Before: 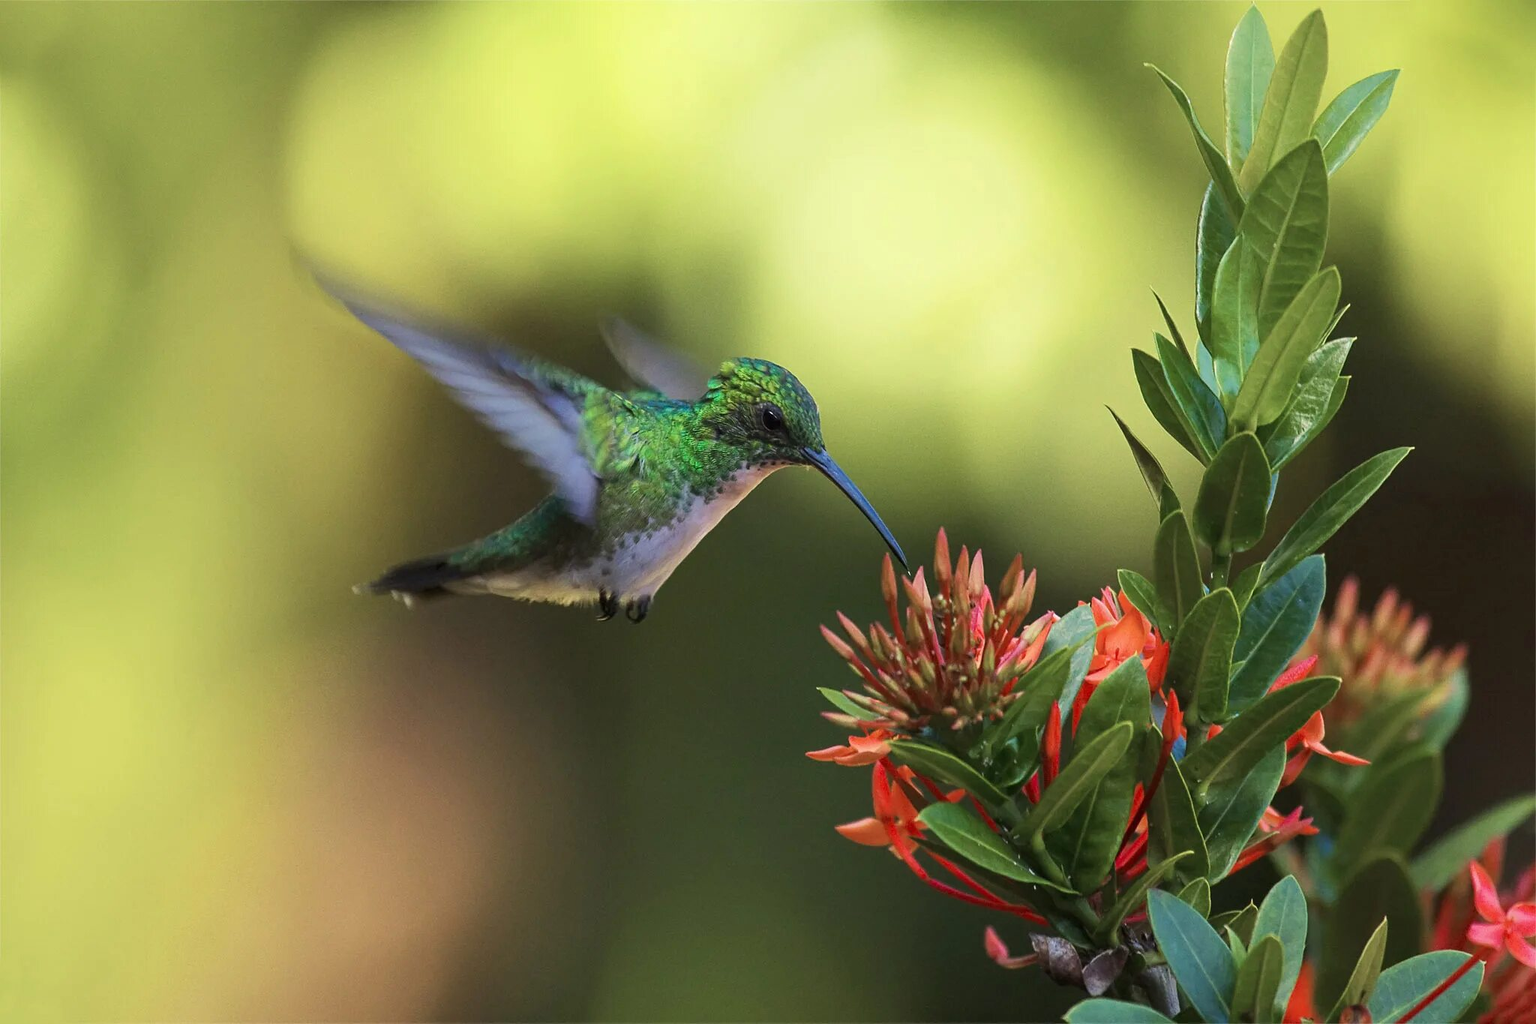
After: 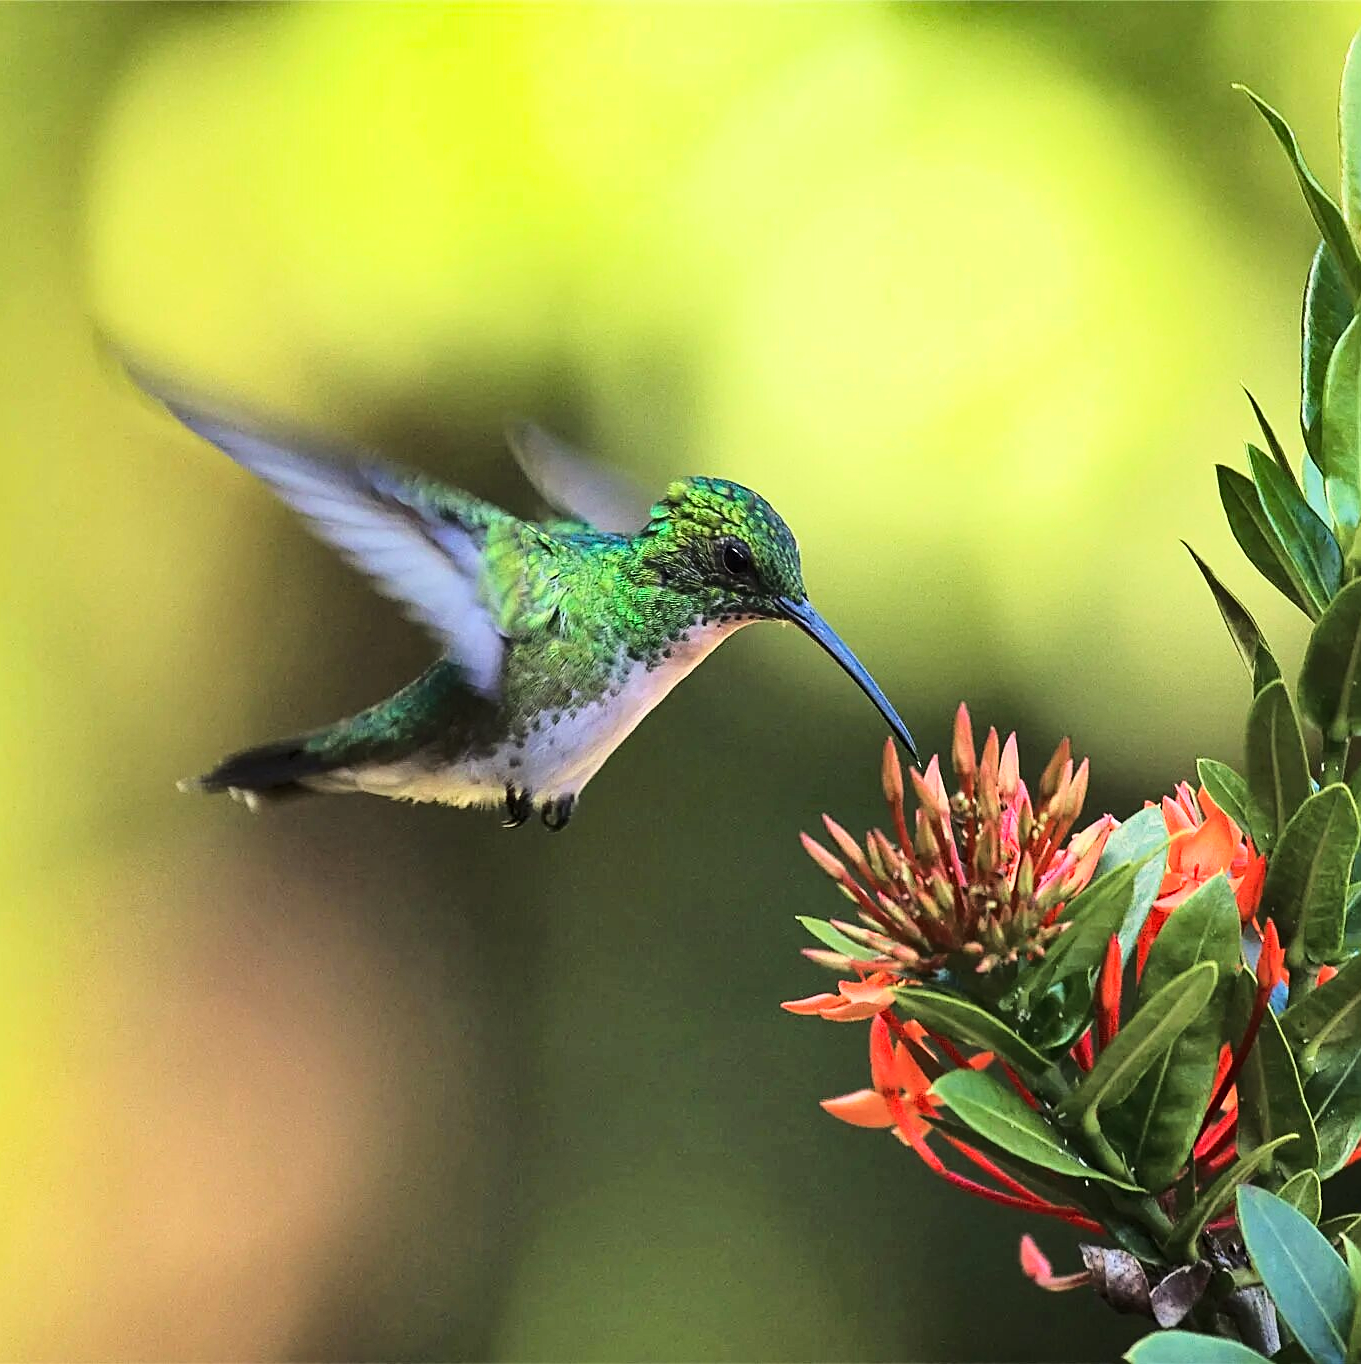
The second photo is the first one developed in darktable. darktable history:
sharpen: on, module defaults
shadows and highlights: soften with gaussian
base curve: curves: ch0 [(0, 0) (0.036, 0.037) (0.121, 0.228) (0.46, 0.76) (0.859, 0.983) (1, 1)]
crop and rotate: left 14.32%, right 19.181%
